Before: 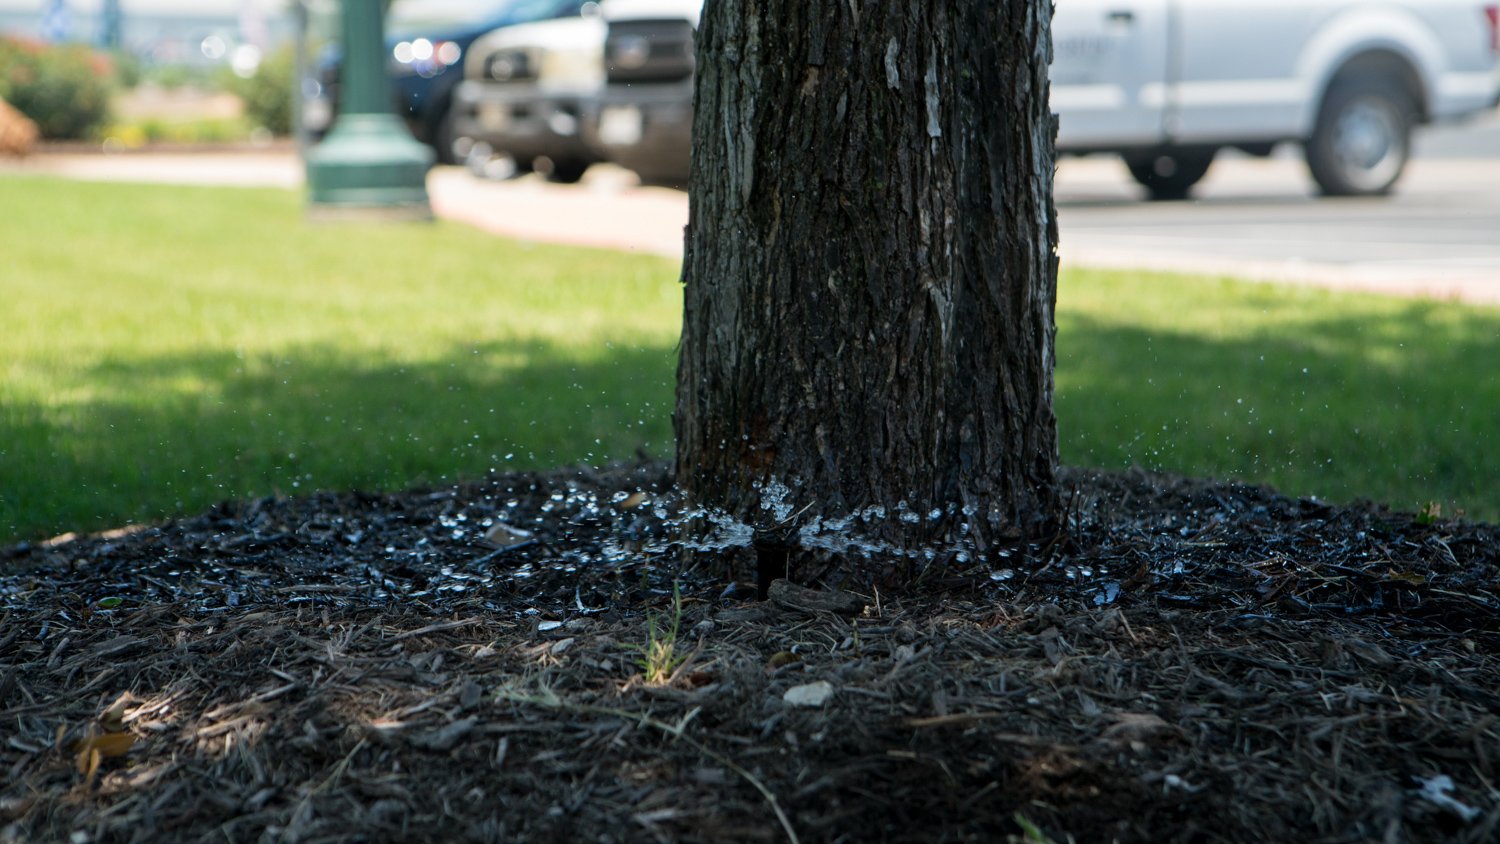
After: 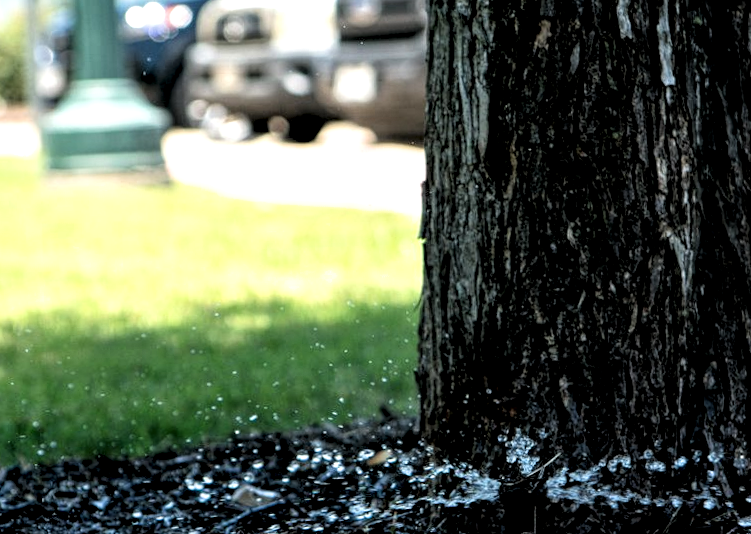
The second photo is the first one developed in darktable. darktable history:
crop: left 17.835%, top 7.675%, right 32.881%, bottom 32.213%
rotate and perspective: rotation -1.77°, lens shift (horizontal) 0.004, automatic cropping off
exposure: black level correction 0, exposure 0.7 EV, compensate exposure bias true, compensate highlight preservation false
local contrast: highlights 100%, shadows 100%, detail 200%, midtone range 0.2
filmic rgb: black relative exposure -4.91 EV, white relative exposure 2.84 EV, hardness 3.7
